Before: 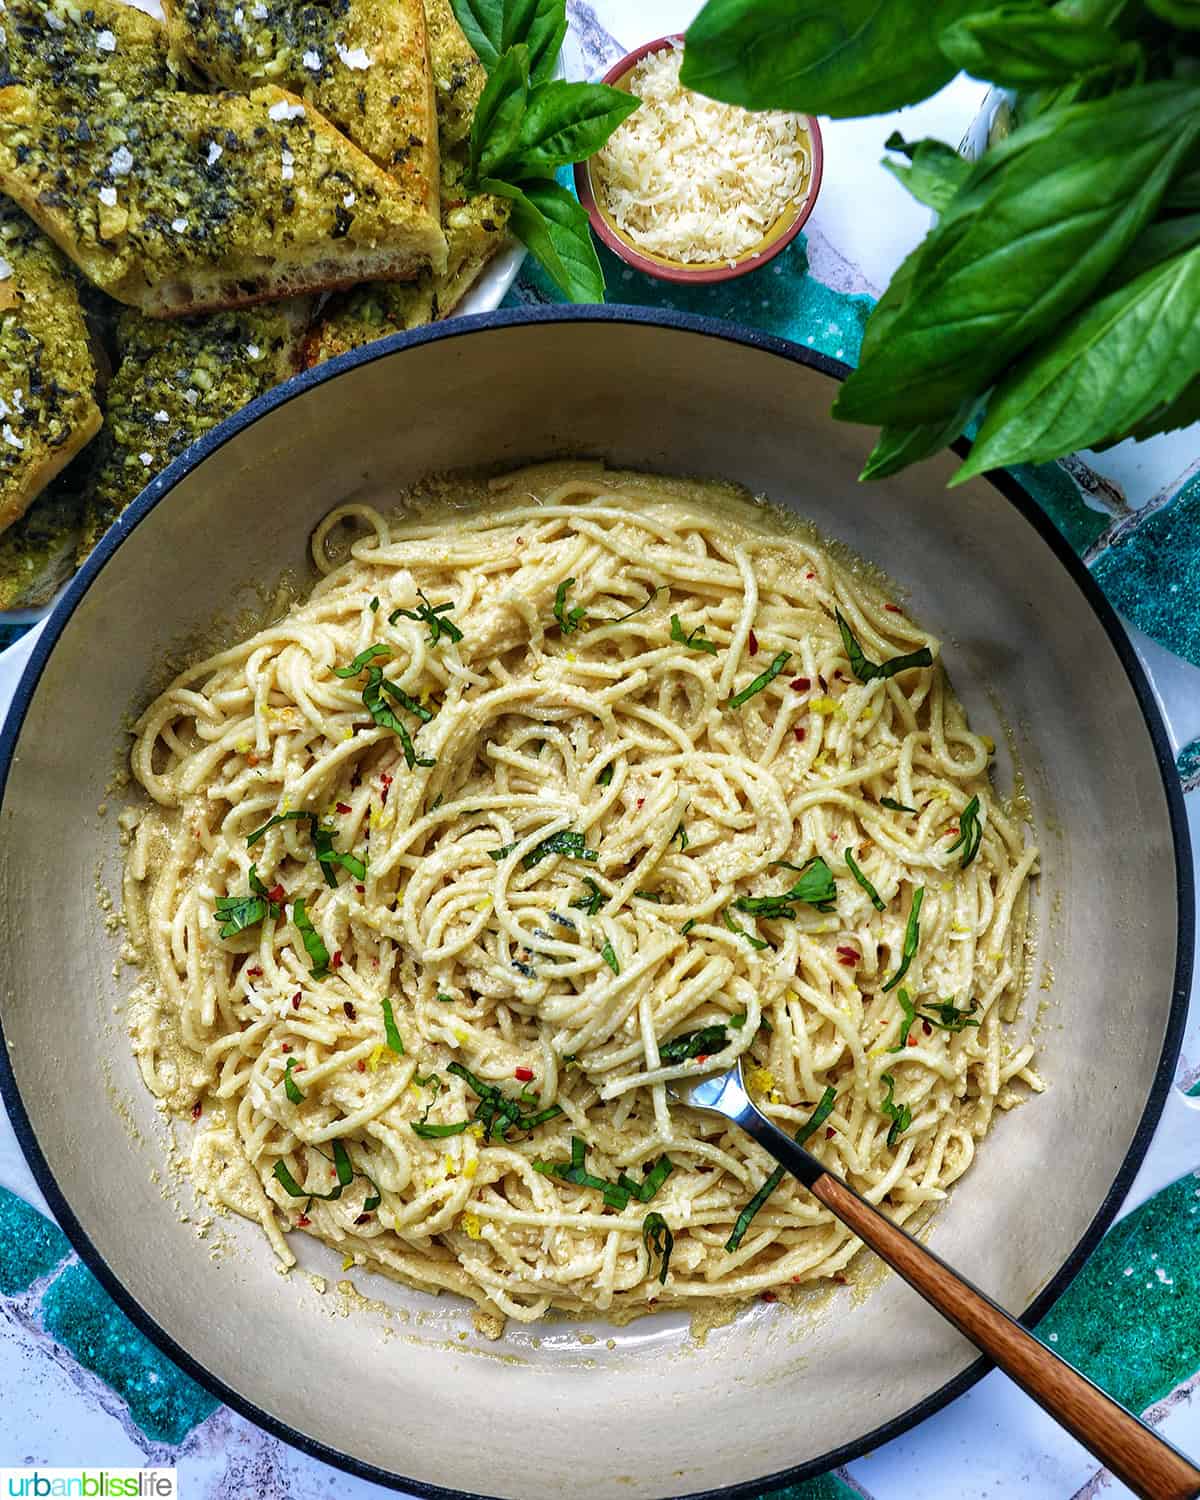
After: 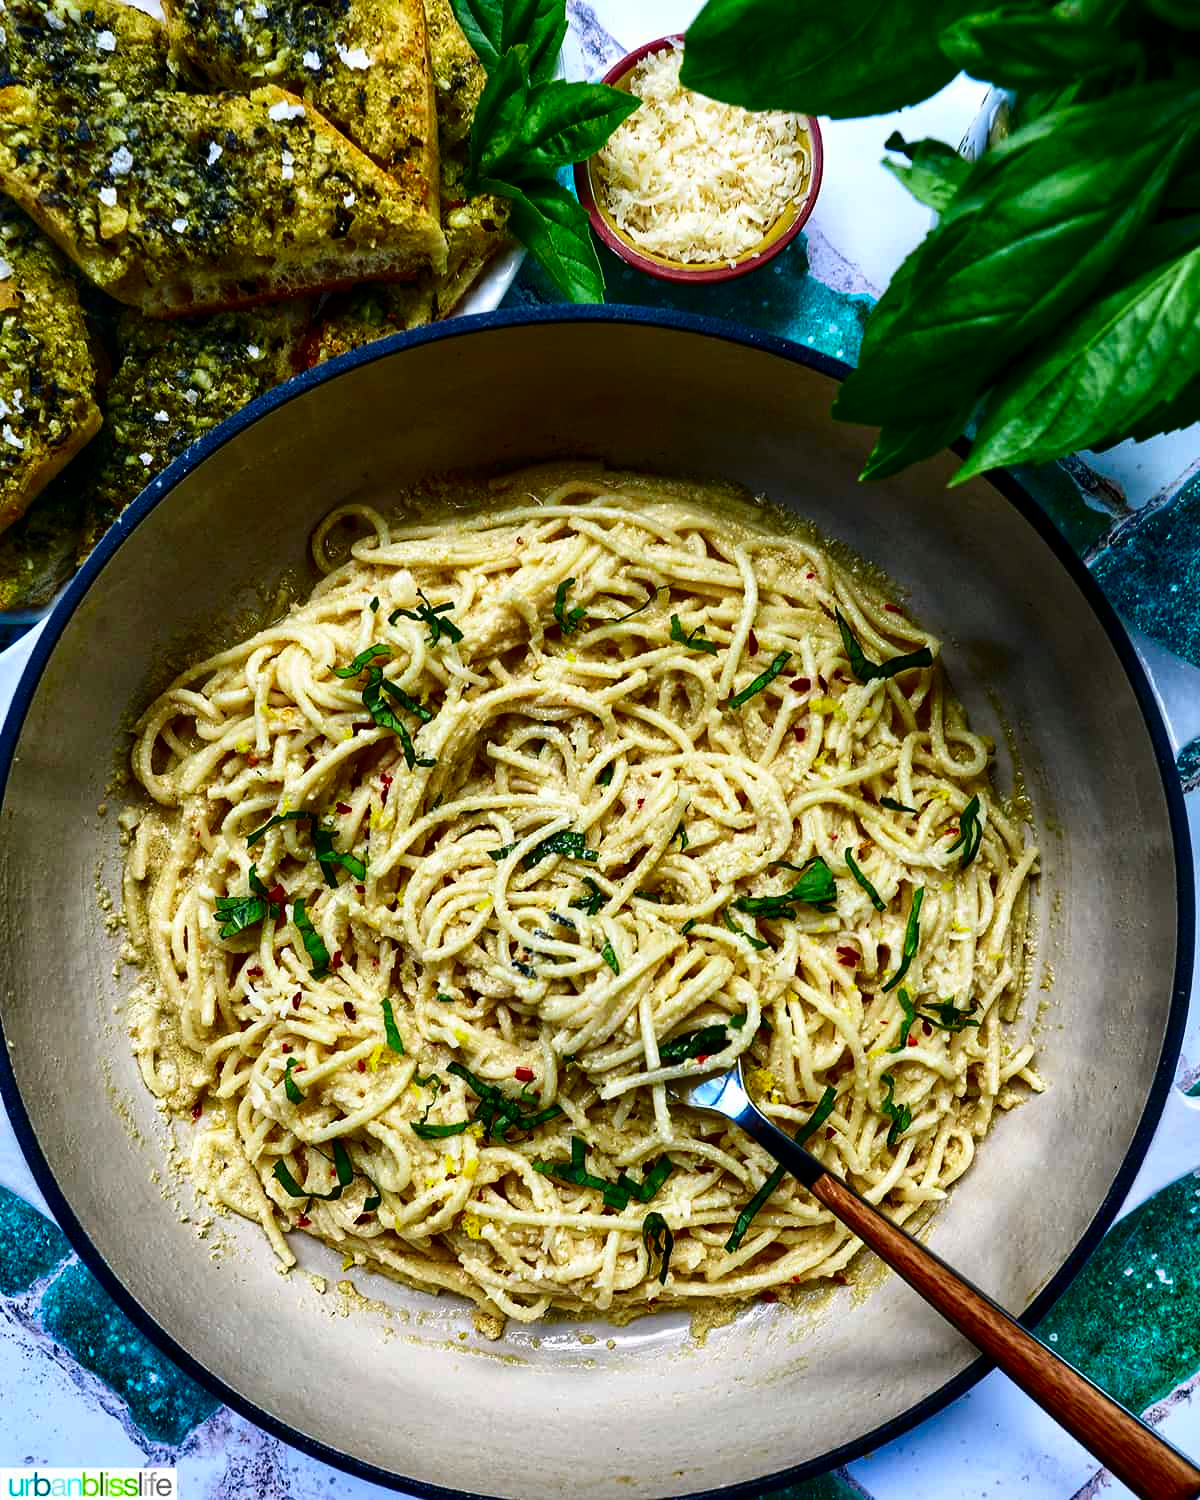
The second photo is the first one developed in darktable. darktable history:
contrast brightness saturation: contrast 0.22, brightness -0.19, saturation 0.24
white balance: emerald 1
